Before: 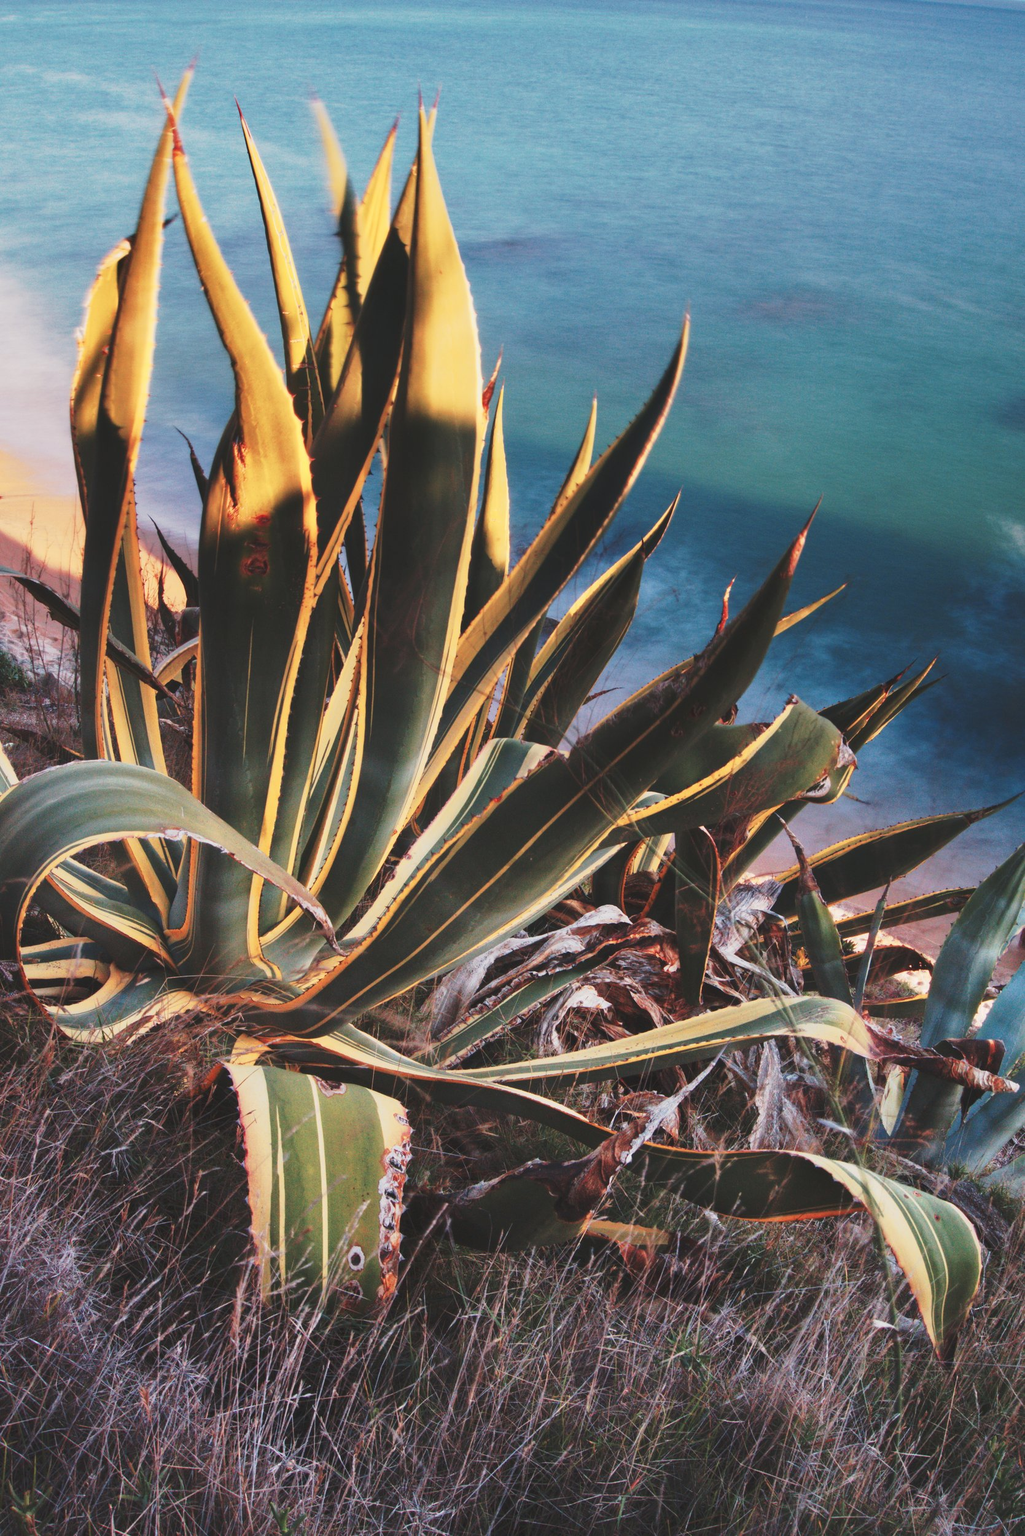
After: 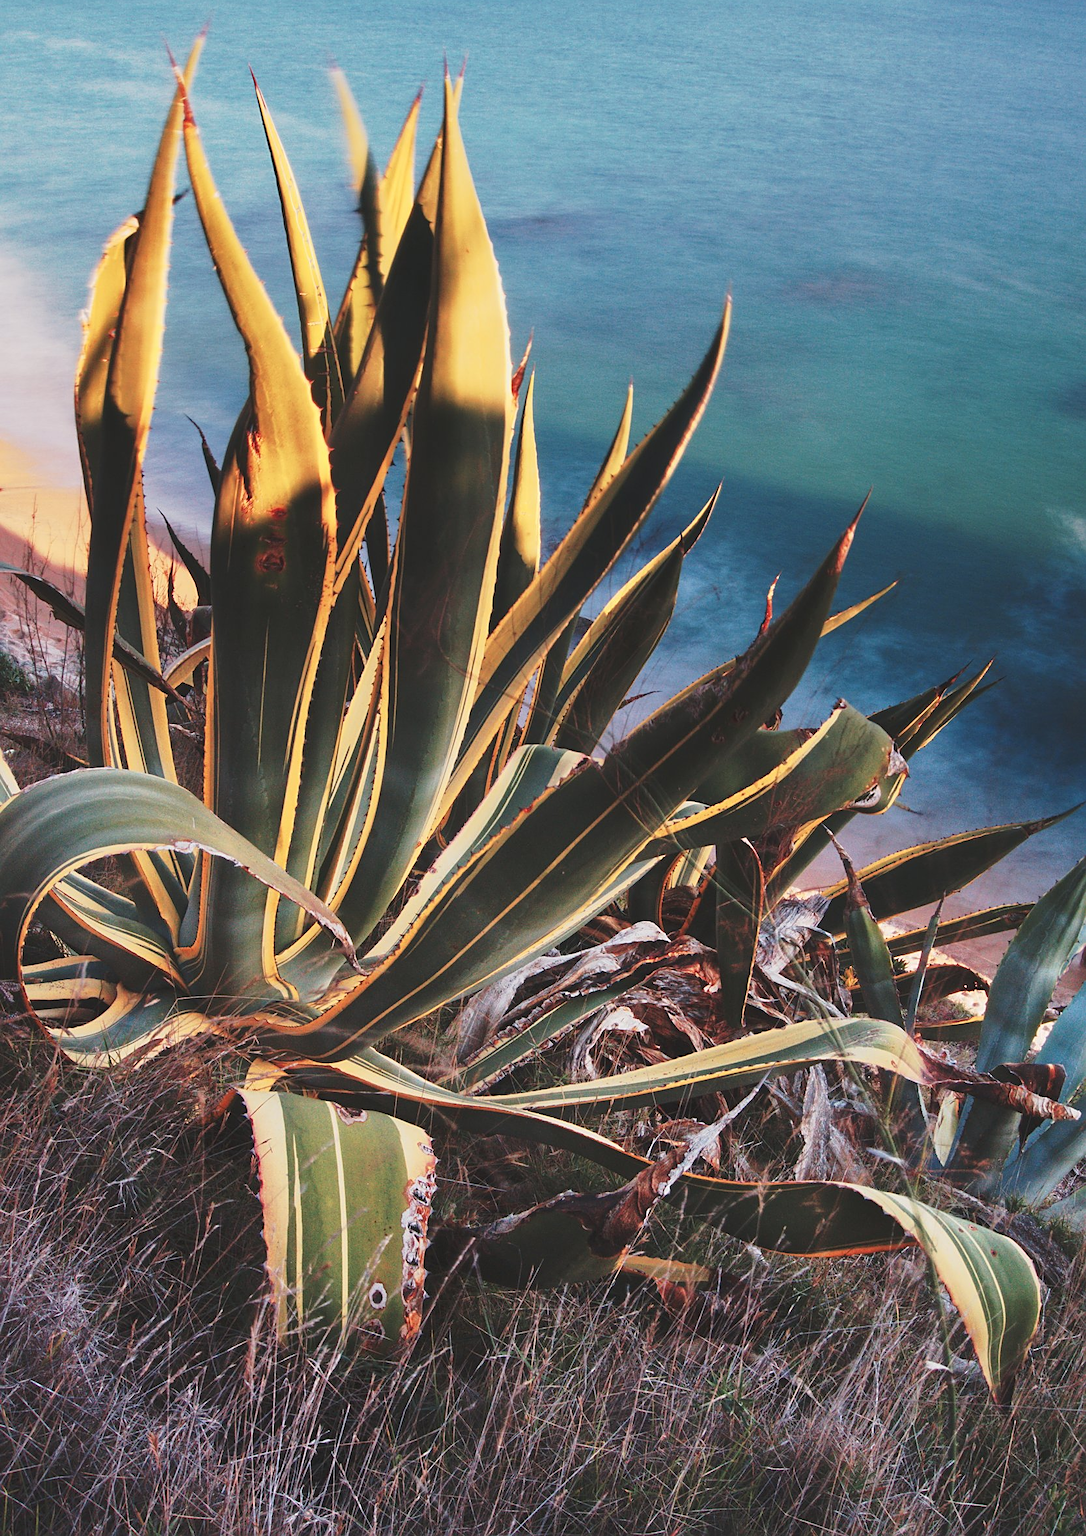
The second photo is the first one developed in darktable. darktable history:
crop and rotate: top 2.397%, bottom 3.221%
sharpen: amount 0.491
